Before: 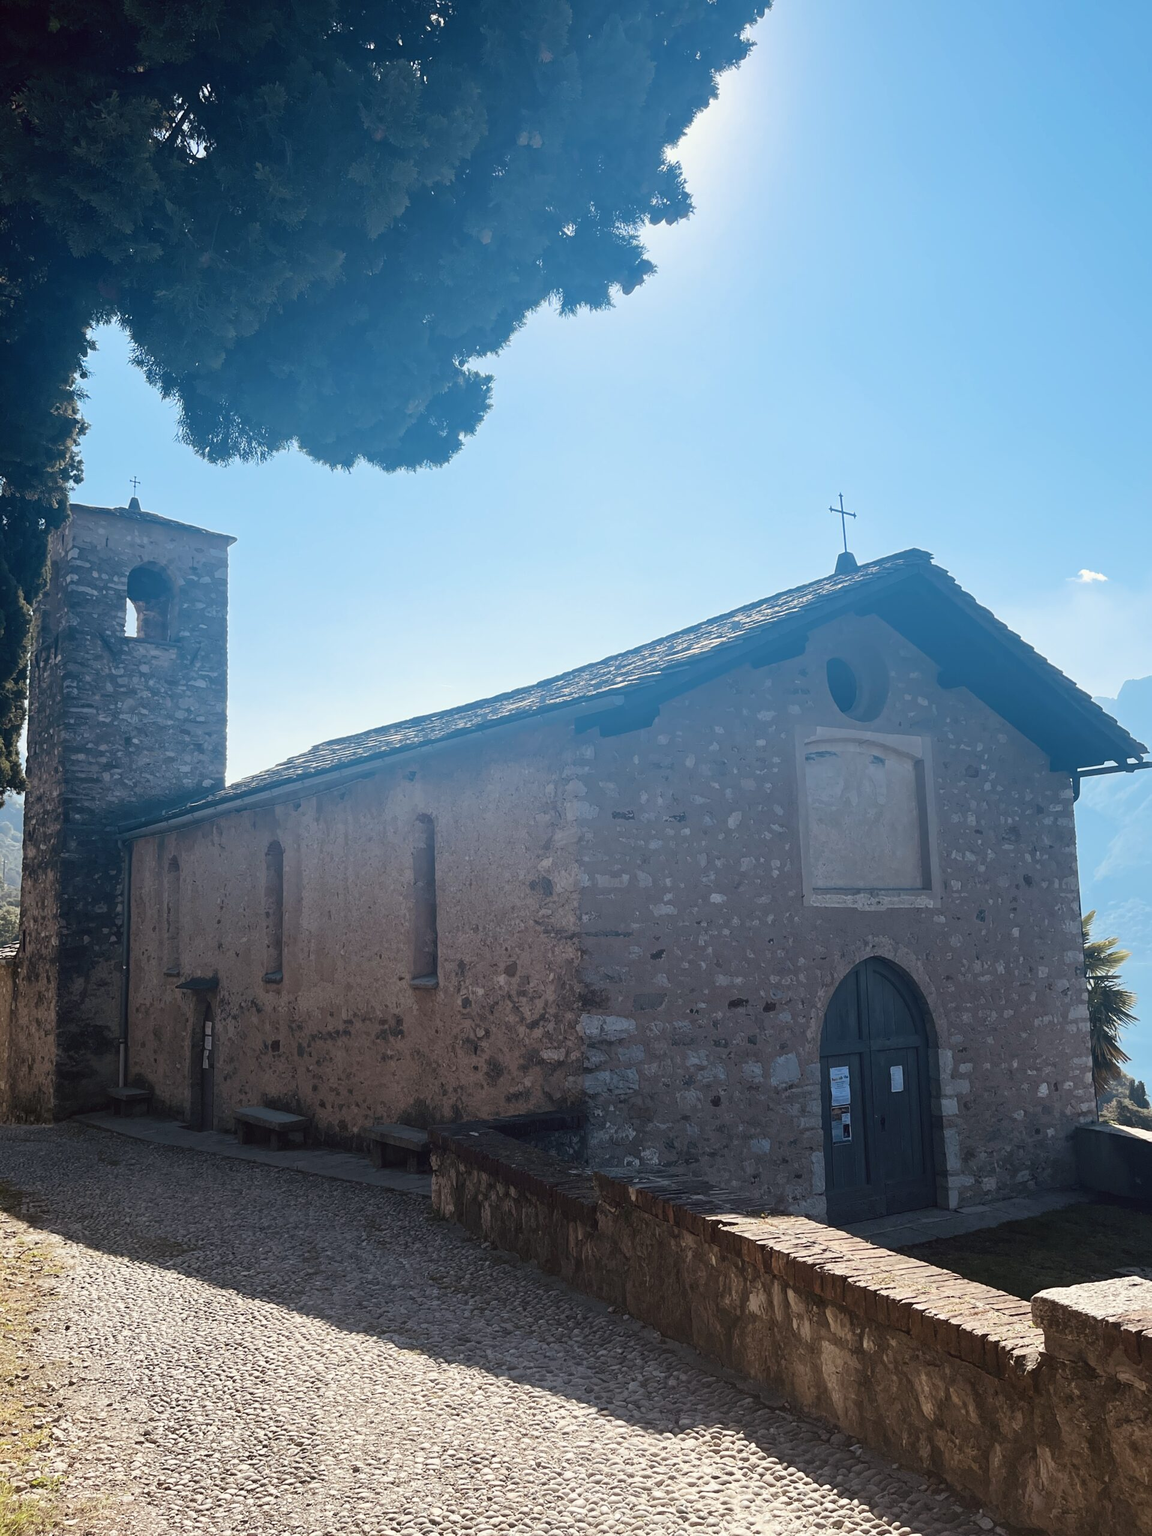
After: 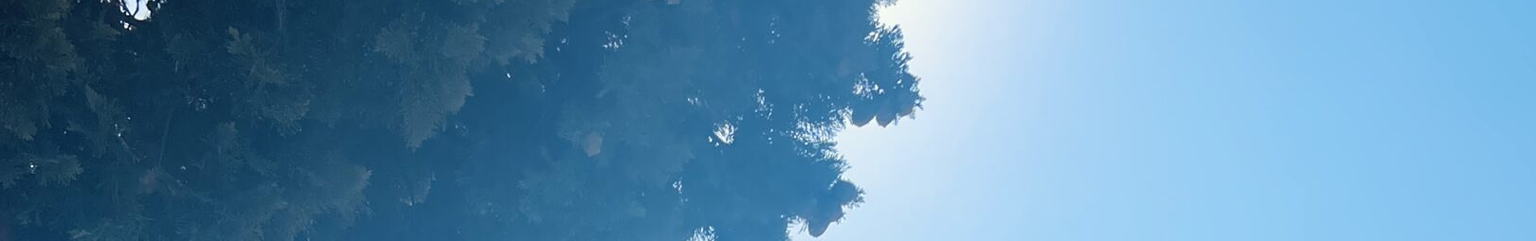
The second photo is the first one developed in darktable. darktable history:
crop and rotate: left 9.644%, top 9.491%, right 6.021%, bottom 80.509%
